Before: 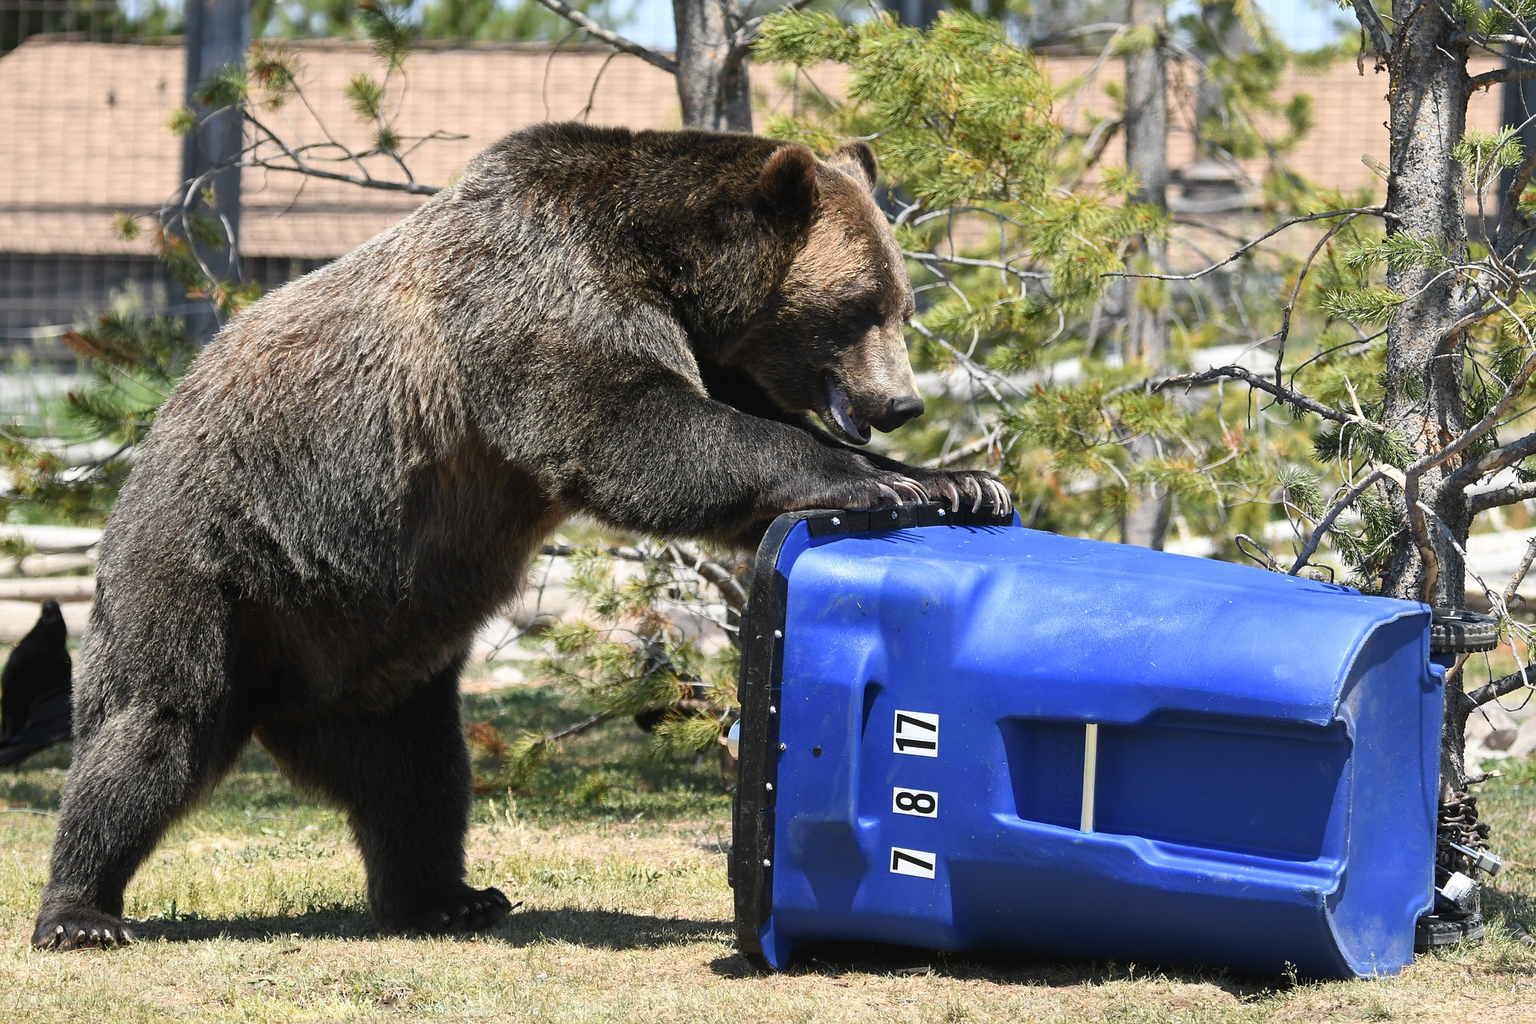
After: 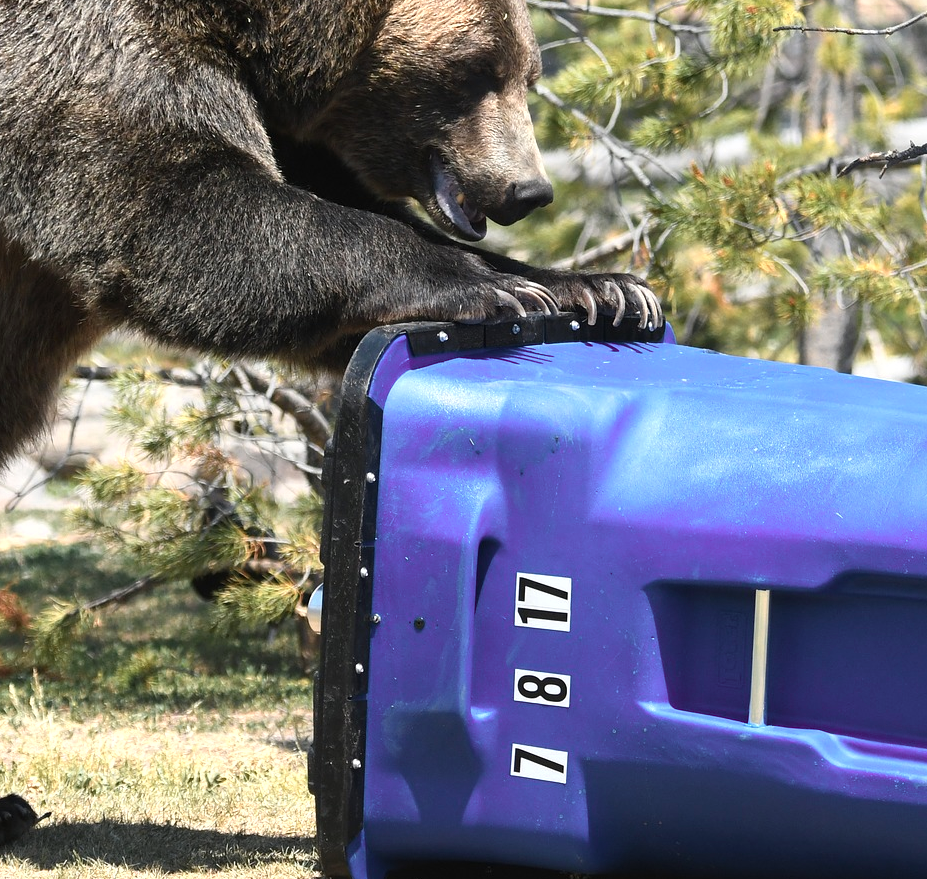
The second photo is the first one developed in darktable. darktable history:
crop: left 31.379%, top 24.658%, right 20.326%, bottom 6.628%
color zones: curves: ch0 [(0.018, 0.548) (0.197, 0.654) (0.425, 0.447) (0.605, 0.658) (0.732, 0.579)]; ch1 [(0.105, 0.531) (0.224, 0.531) (0.386, 0.39) (0.618, 0.456) (0.732, 0.456) (0.956, 0.421)]; ch2 [(0.039, 0.583) (0.215, 0.465) (0.399, 0.544) (0.465, 0.548) (0.614, 0.447) (0.724, 0.43) (0.882, 0.623) (0.956, 0.632)]
